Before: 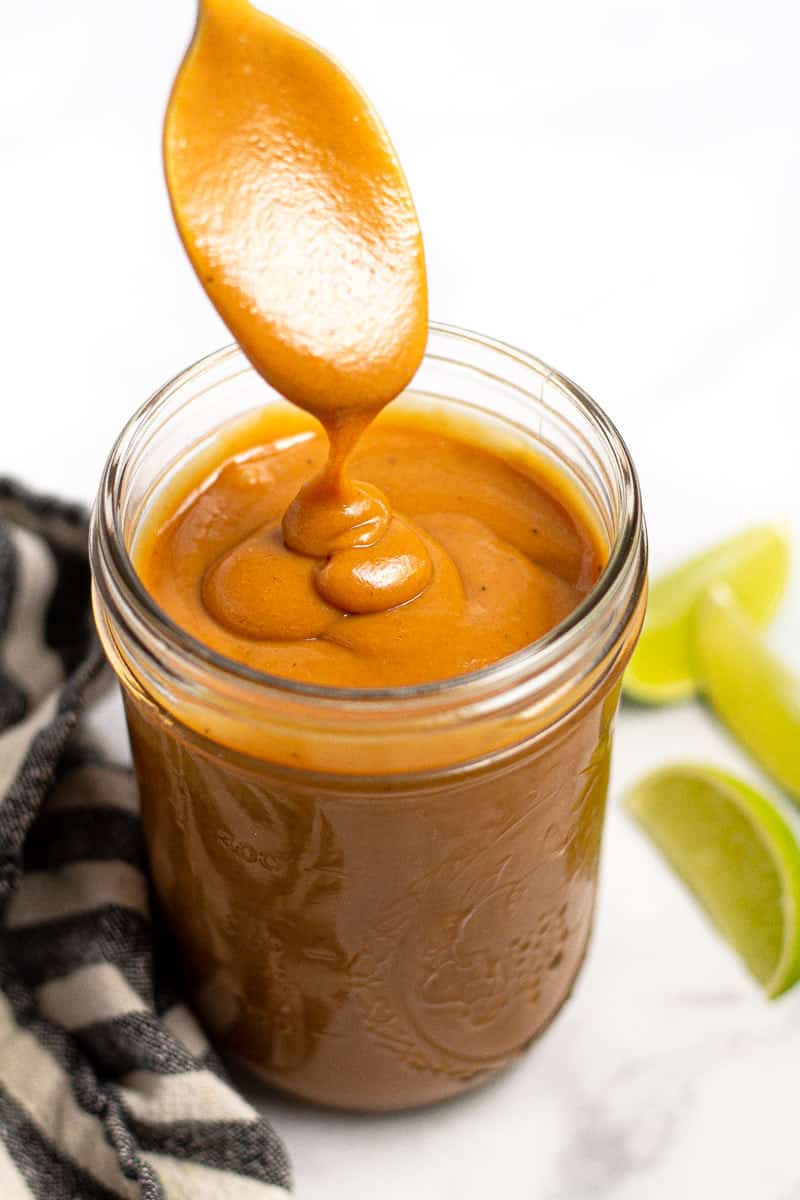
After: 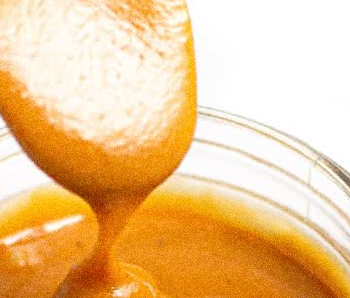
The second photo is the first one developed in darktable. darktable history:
crop: left 28.64%, top 16.832%, right 26.637%, bottom 58.055%
grain: coarseness 0.09 ISO, strength 40%
rotate and perspective: rotation 0.226°, lens shift (vertical) -0.042, crop left 0.023, crop right 0.982, crop top 0.006, crop bottom 0.994
